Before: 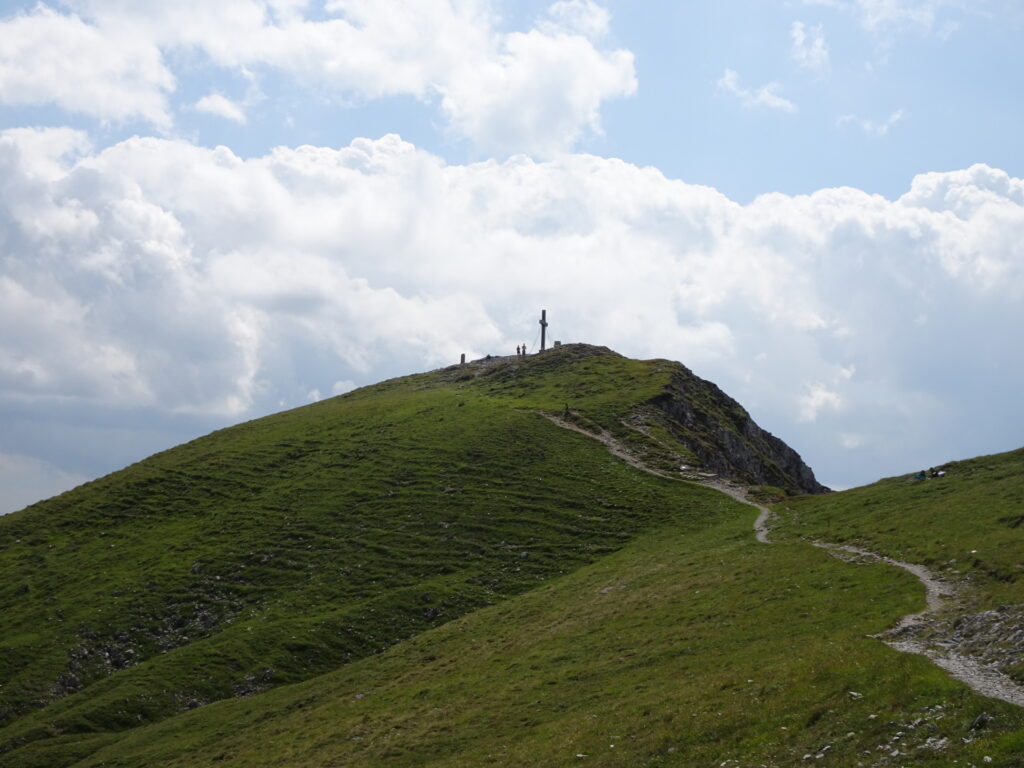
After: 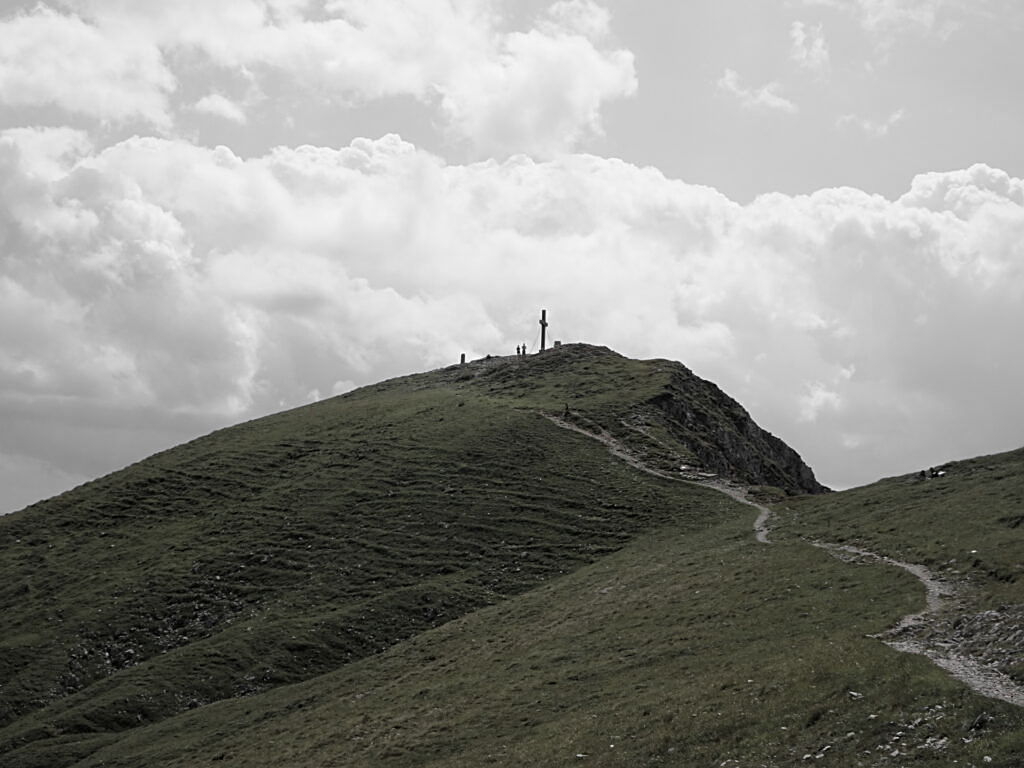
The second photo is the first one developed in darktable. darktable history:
color zones: curves: ch1 [(0, 0.831) (0.08, 0.771) (0.157, 0.268) (0.241, 0.207) (0.562, -0.005) (0.714, -0.013) (0.876, 0.01) (1, 0.831)]
exposure: black level correction 0.002, exposure -0.107 EV, compensate exposure bias true, compensate highlight preservation false
sharpen: on, module defaults
